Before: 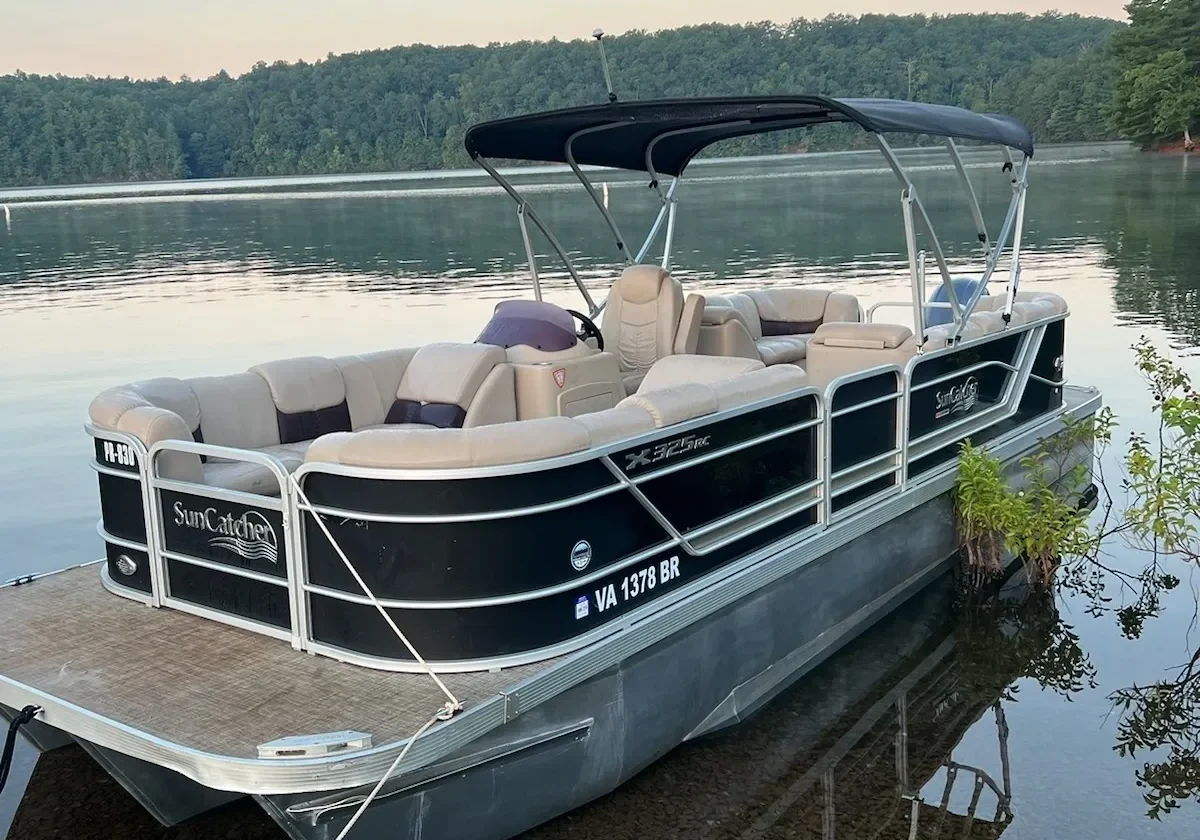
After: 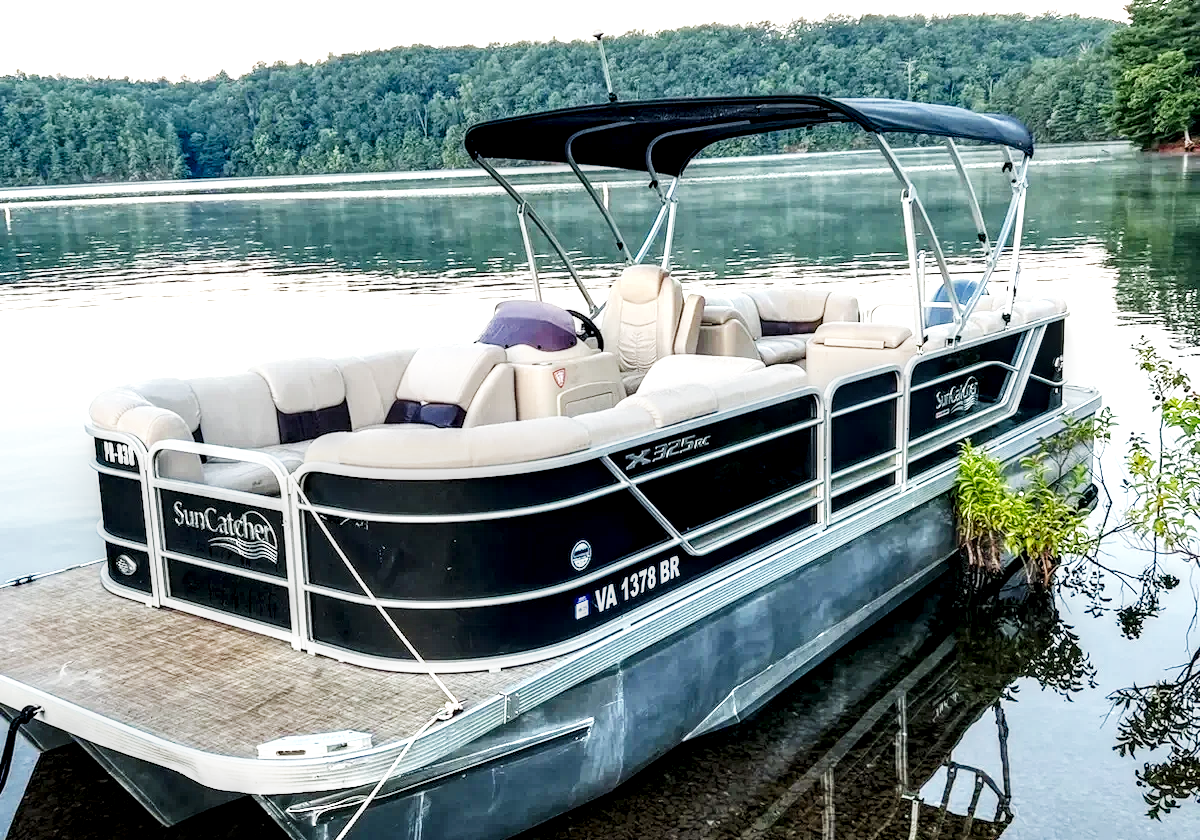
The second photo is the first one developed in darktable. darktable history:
base curve: curves: ch0 [(0, 0) (0.007, 0.004) (0.027, 0.03) (0.046, 0.07) (0.207, 0.54) (0.442, 0.872) (0.673, 0.972) (1, 1)], preserve colors none
local contrast: highlights 20%, shadows 70%, detail 170%
